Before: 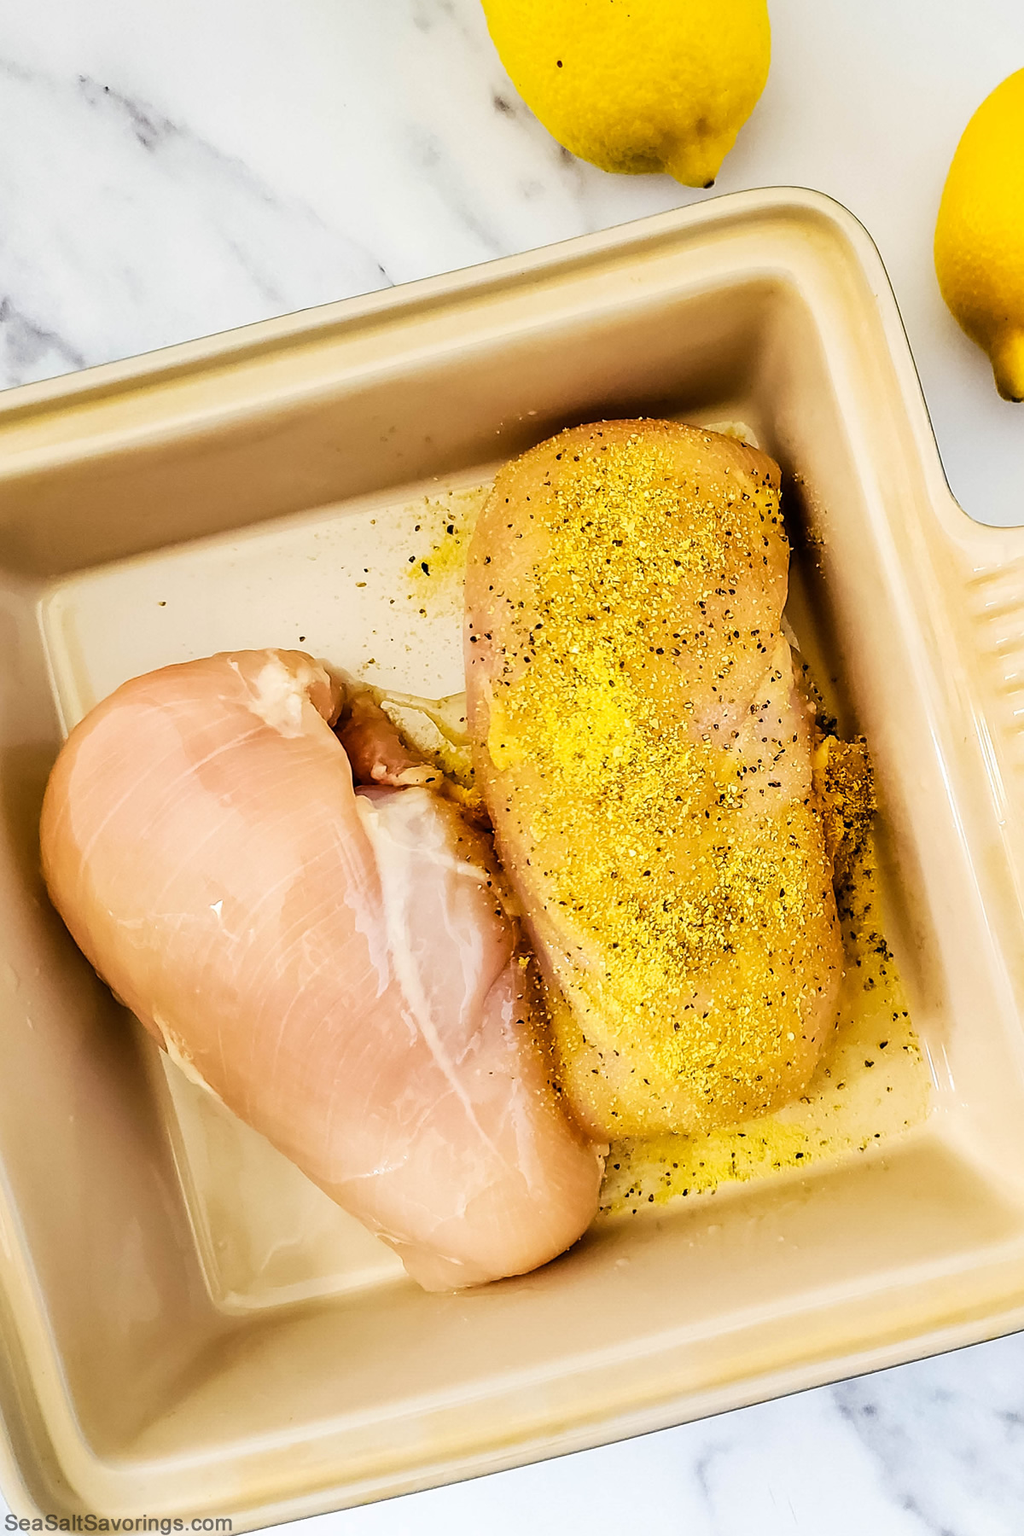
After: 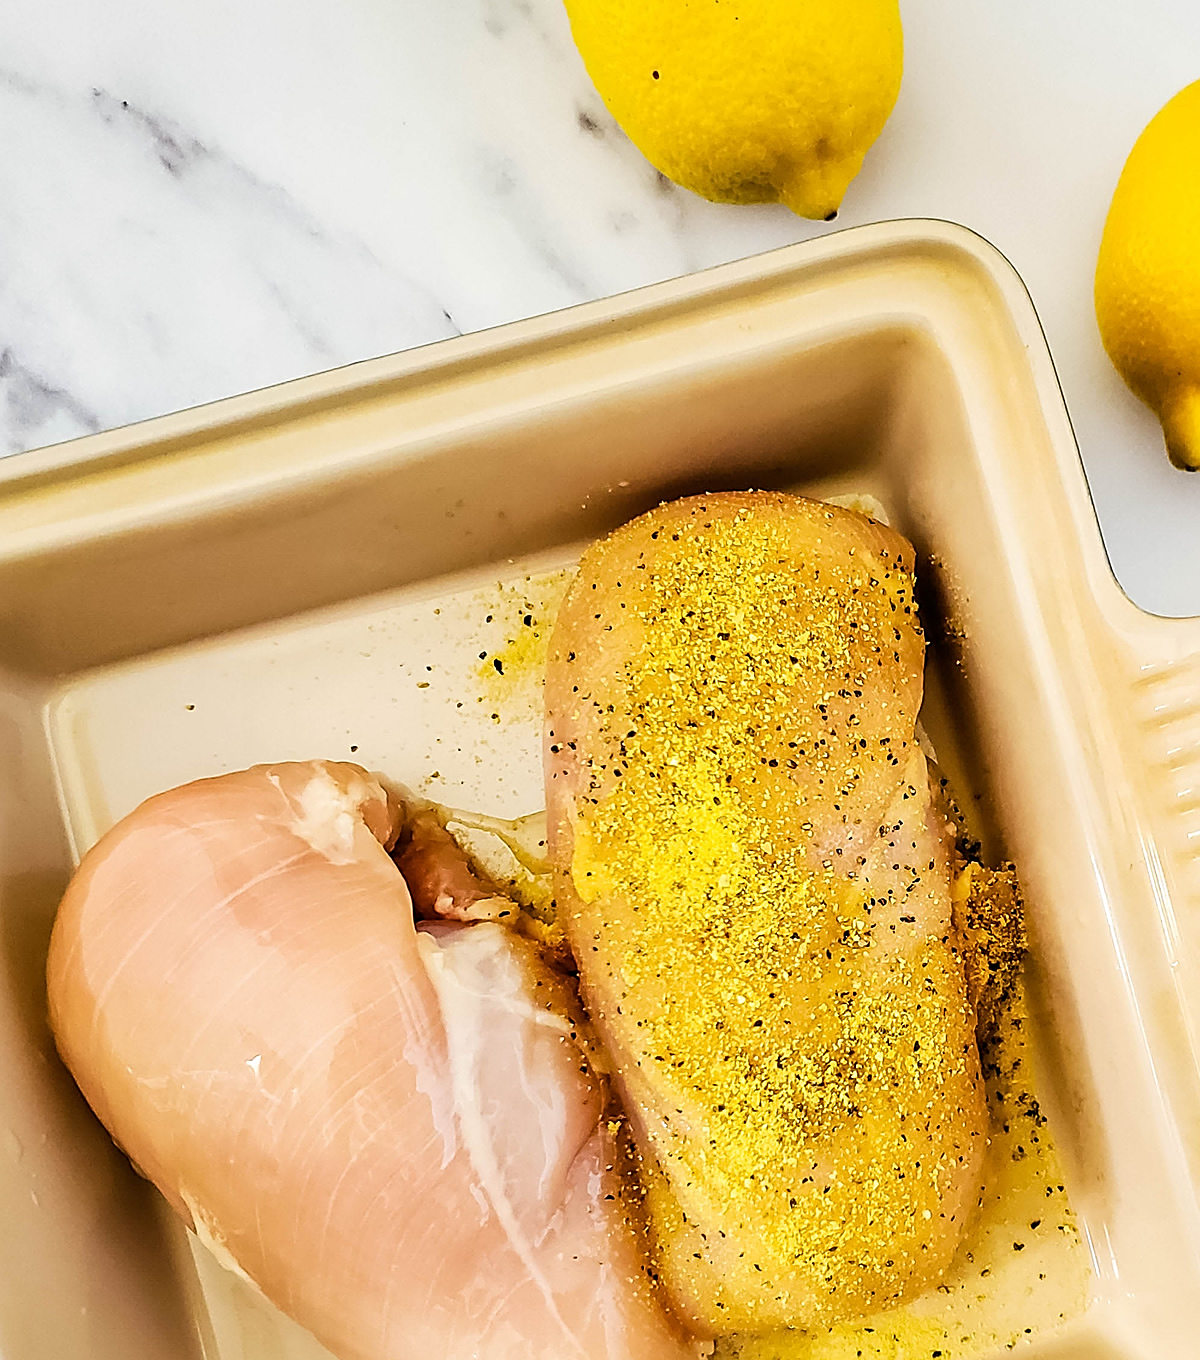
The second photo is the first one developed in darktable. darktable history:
crop: bottom 24.399%
sharpen: on, module defaults
